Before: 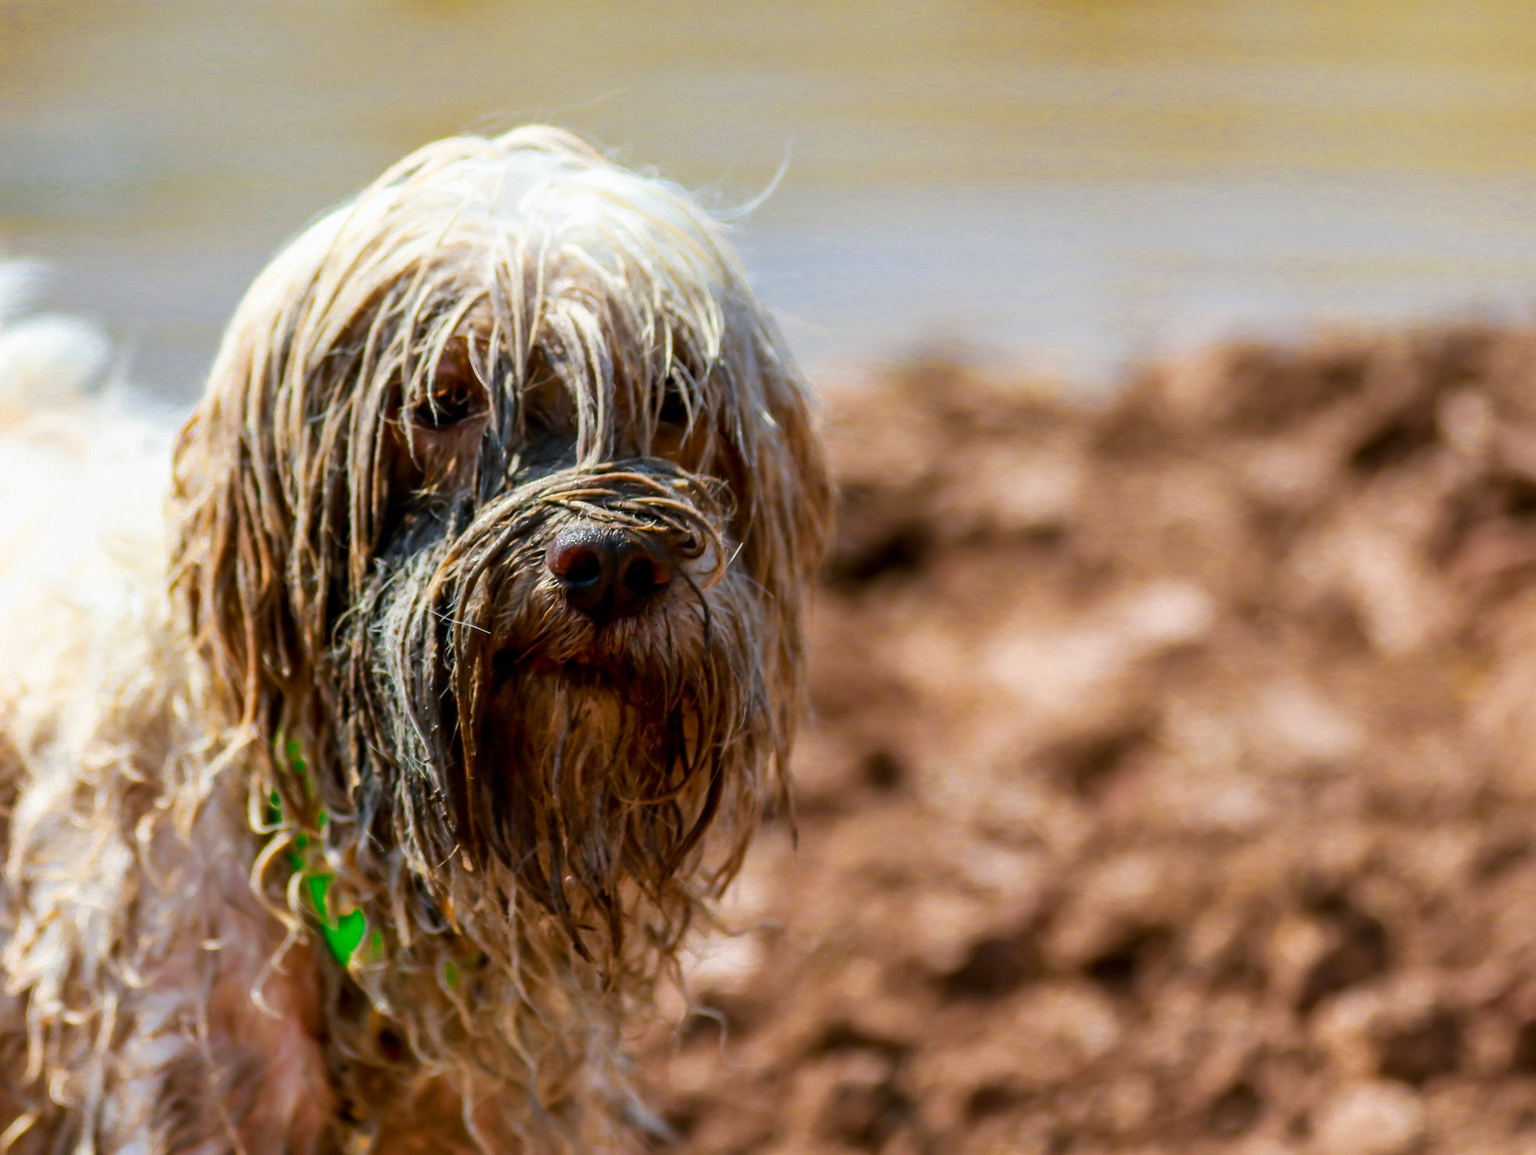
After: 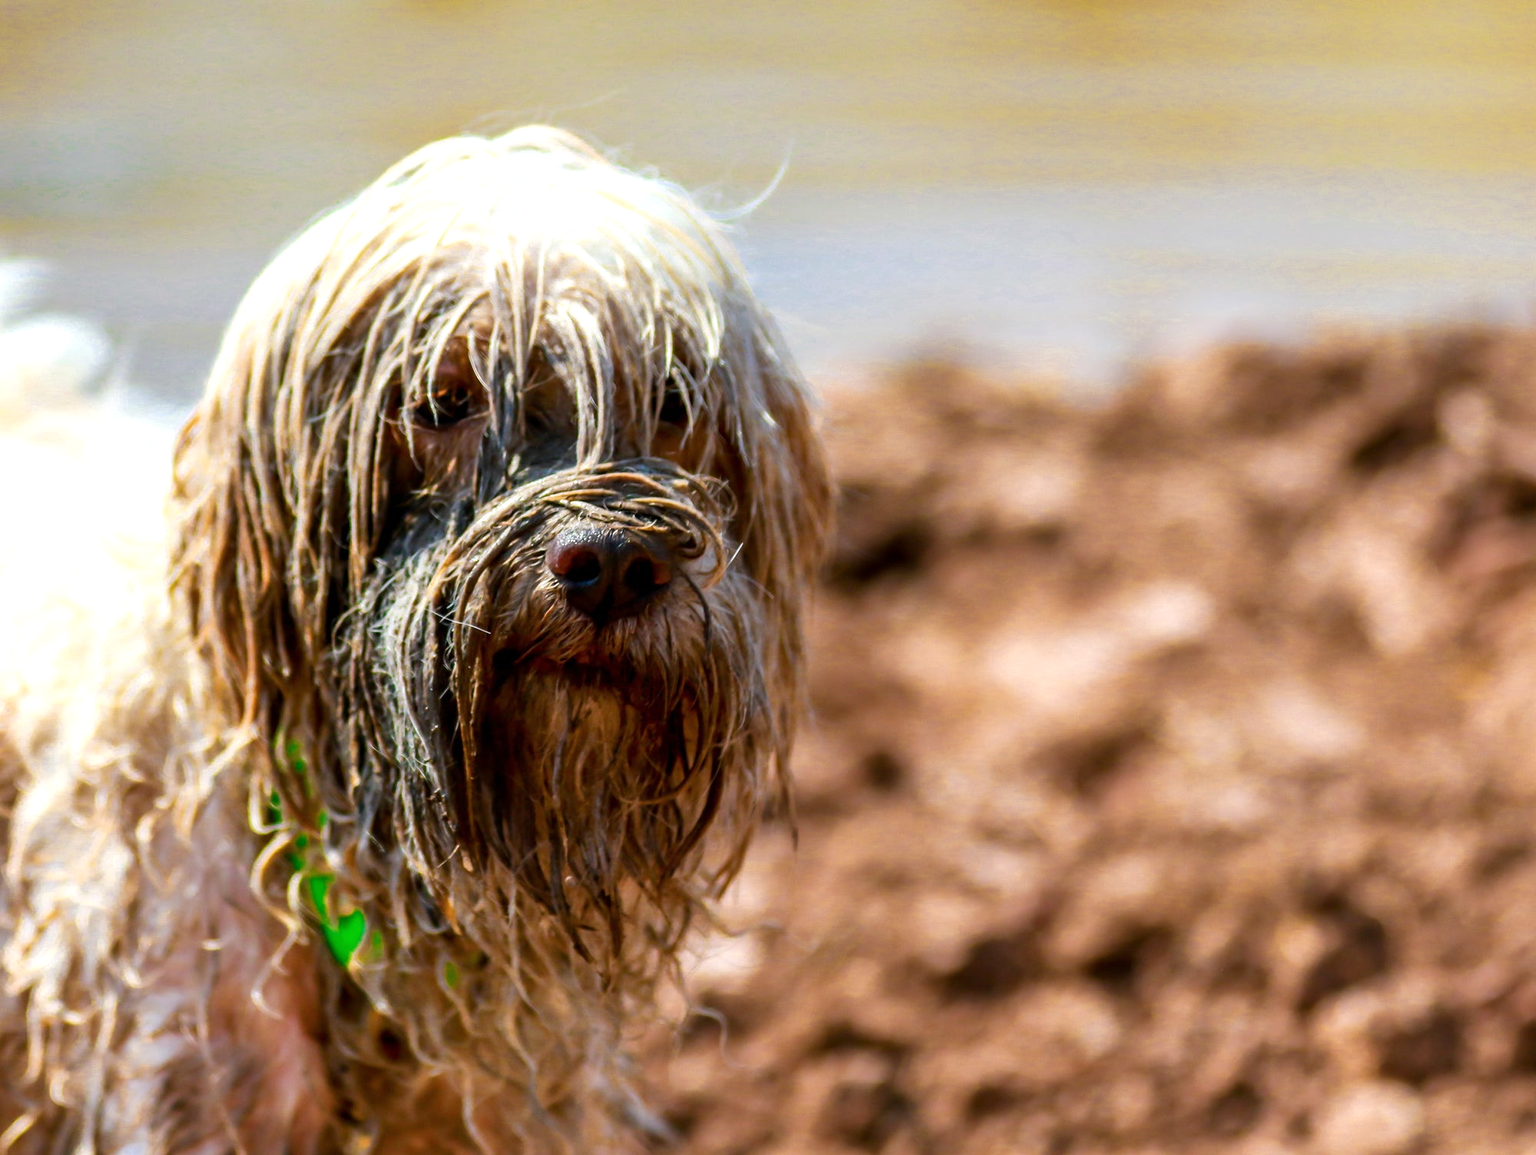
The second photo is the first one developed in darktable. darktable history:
exposure: exposure 0.3 EV
color balance rgb: on, module defaults
